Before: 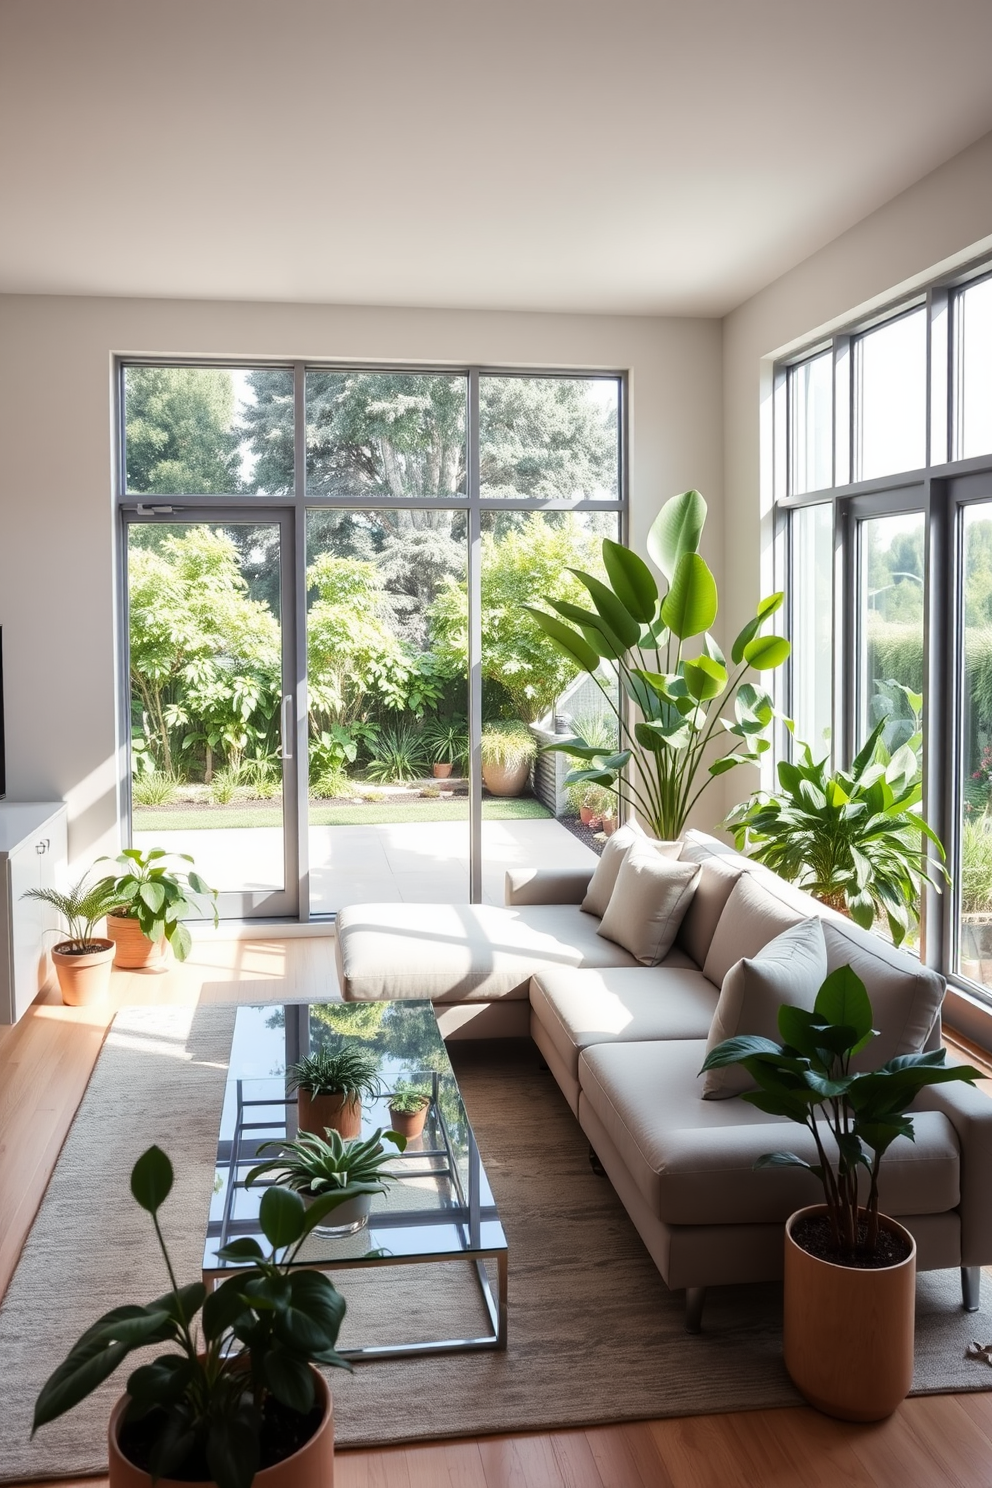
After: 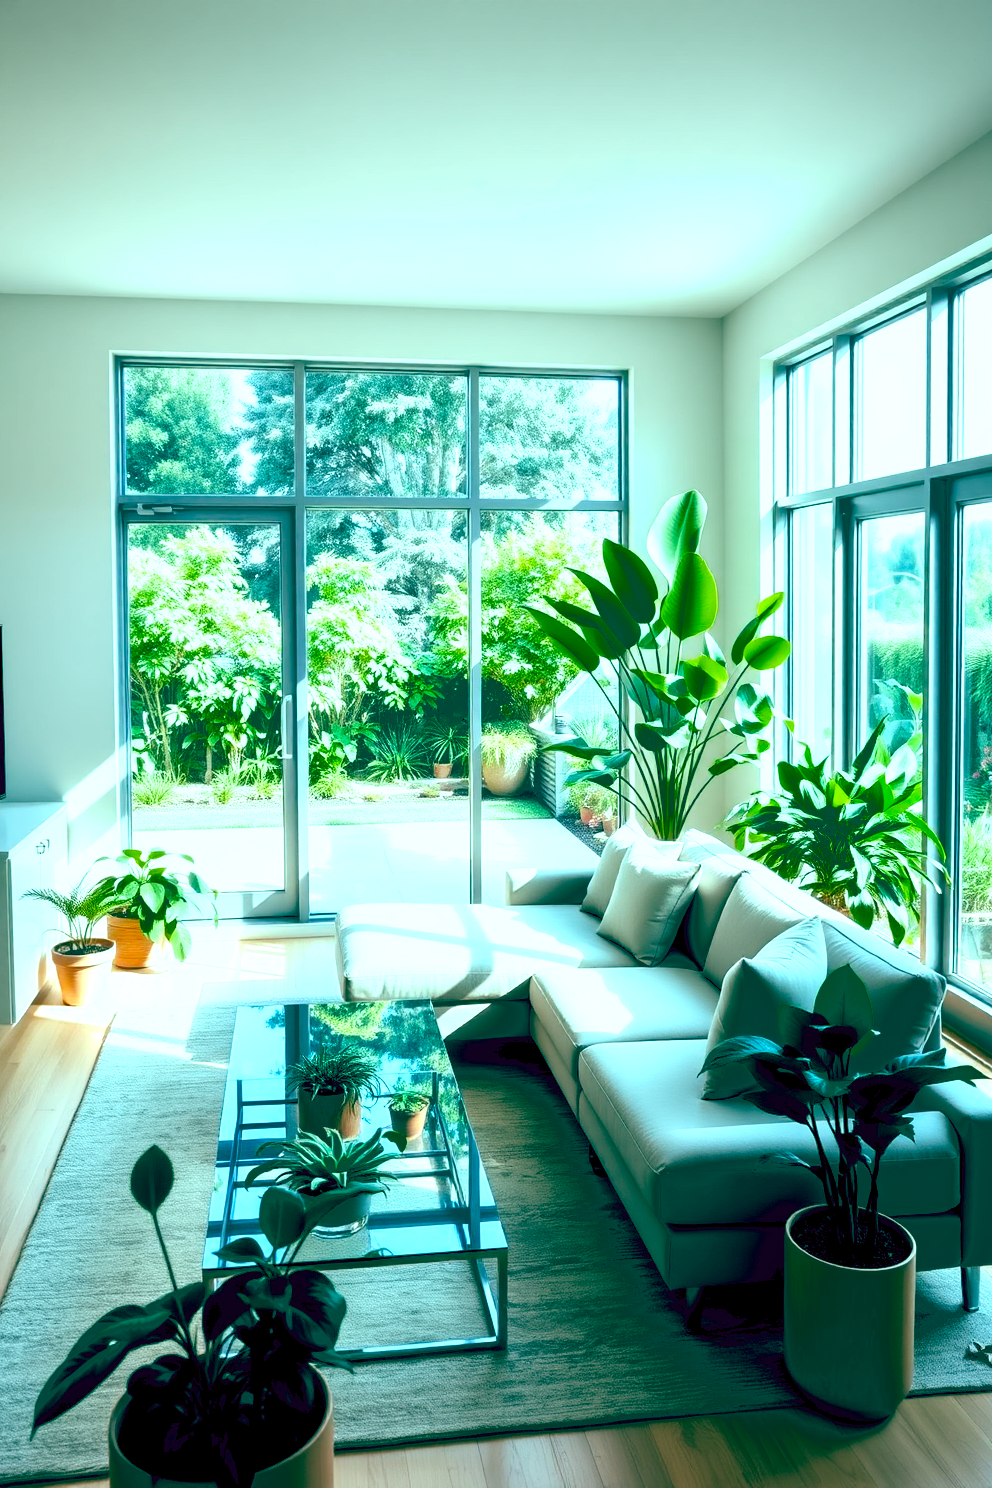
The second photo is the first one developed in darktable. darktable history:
color balance rgb: highlights gain › luminance 15.61%, highlights gain › chroma 3.979%, highlights gain › hue 208.14°, global offset › luminance -0.519%, global offset › chroma 0.903%, global offset › hue 172.58°, perceptual saturation grading › global saturation 25.364%, perceptual brilliance grading › global brilliance 24.602%, global vibrance 16.419%, saturation formula JzAzBz (2021)
